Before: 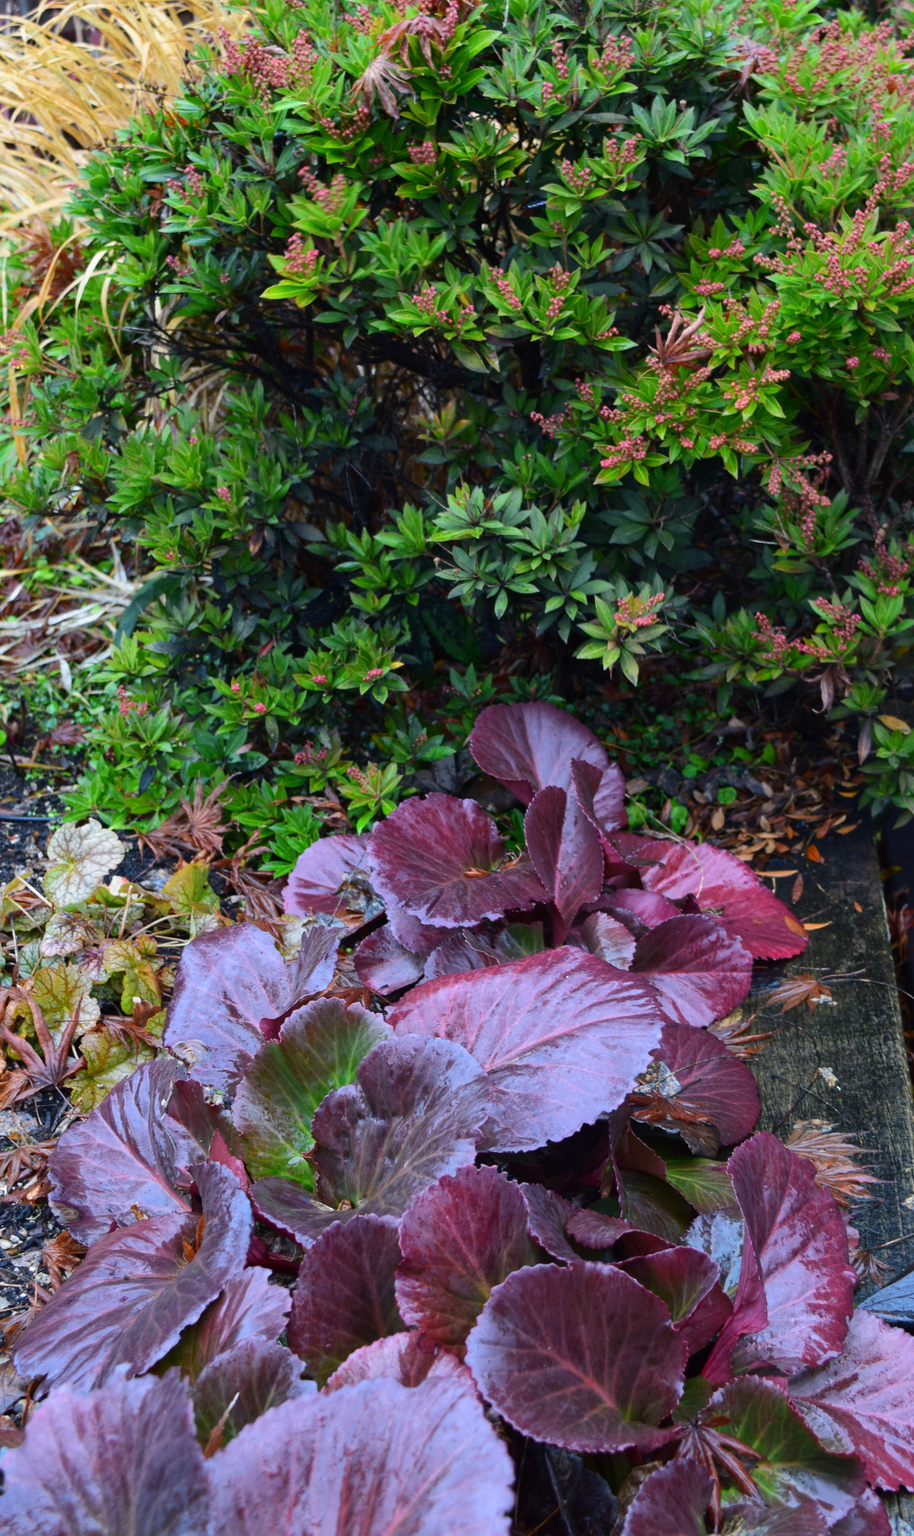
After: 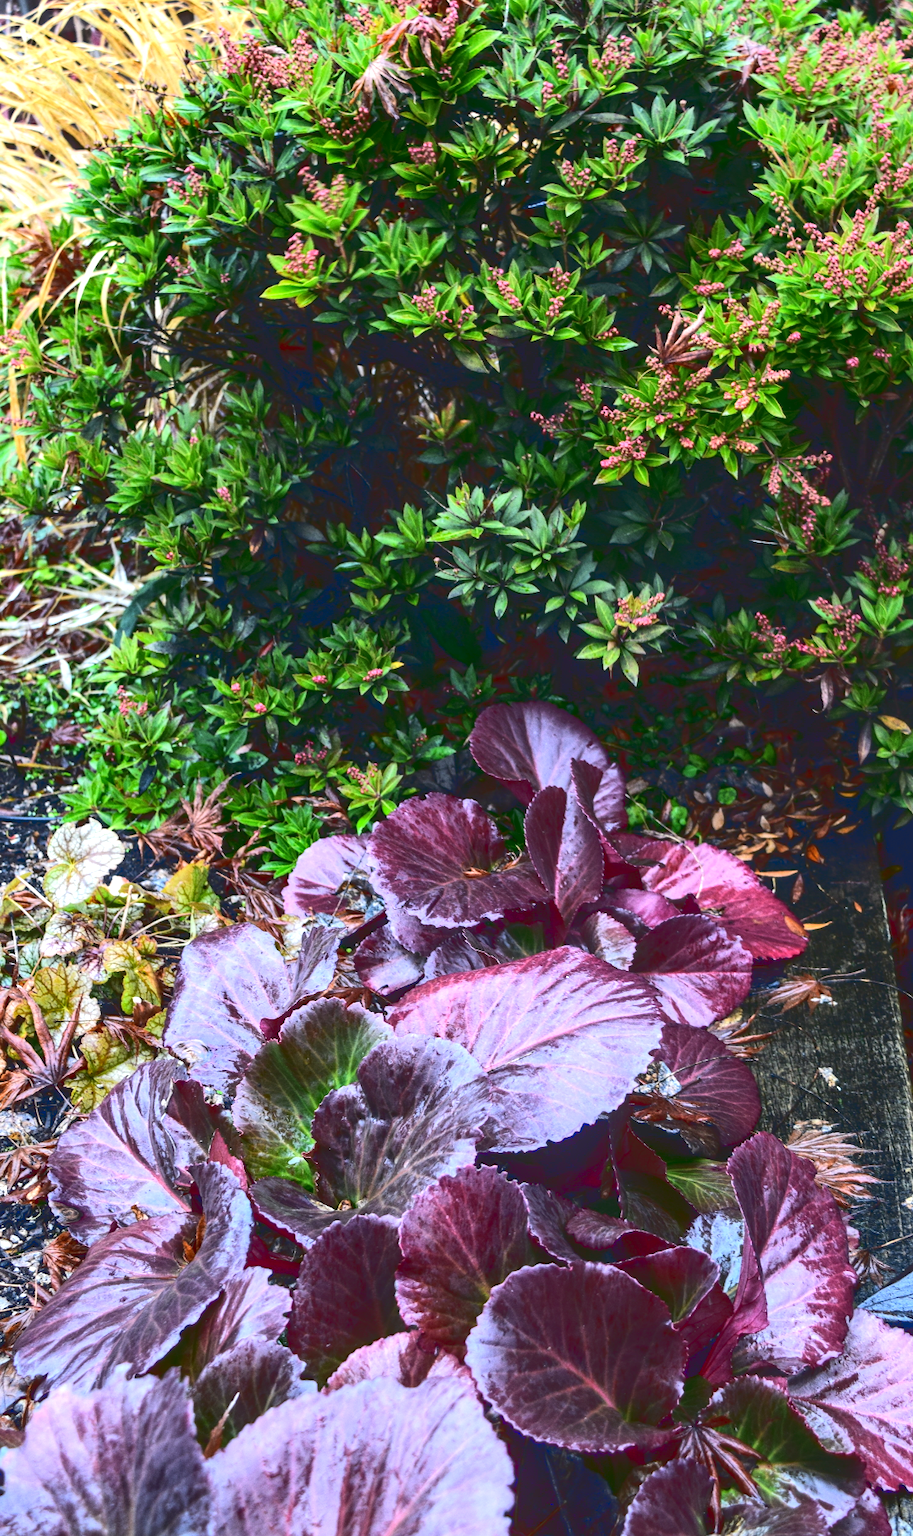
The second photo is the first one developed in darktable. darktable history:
tone curve: curves: ch0 [(0, 0.129) (0.187, 0.207) (0.729, 0.789) (1, 1)], color space Lab, linked channels, preserve colors none
local contrast: on, module defaults
tone equalizer: -8 EV -0.738 EV, -7 EV -0.71 EV, -6 EV -0.58 EV, -5 EV -0.37 EV, -3 EV 0.365 EV, -2 EV 0.6 EV, -1 EV 0.694 EV, +0 EV 0.728 EV, edges refinement/feathering 500, mask exposure compensation -1.57 EV, preserve details no
